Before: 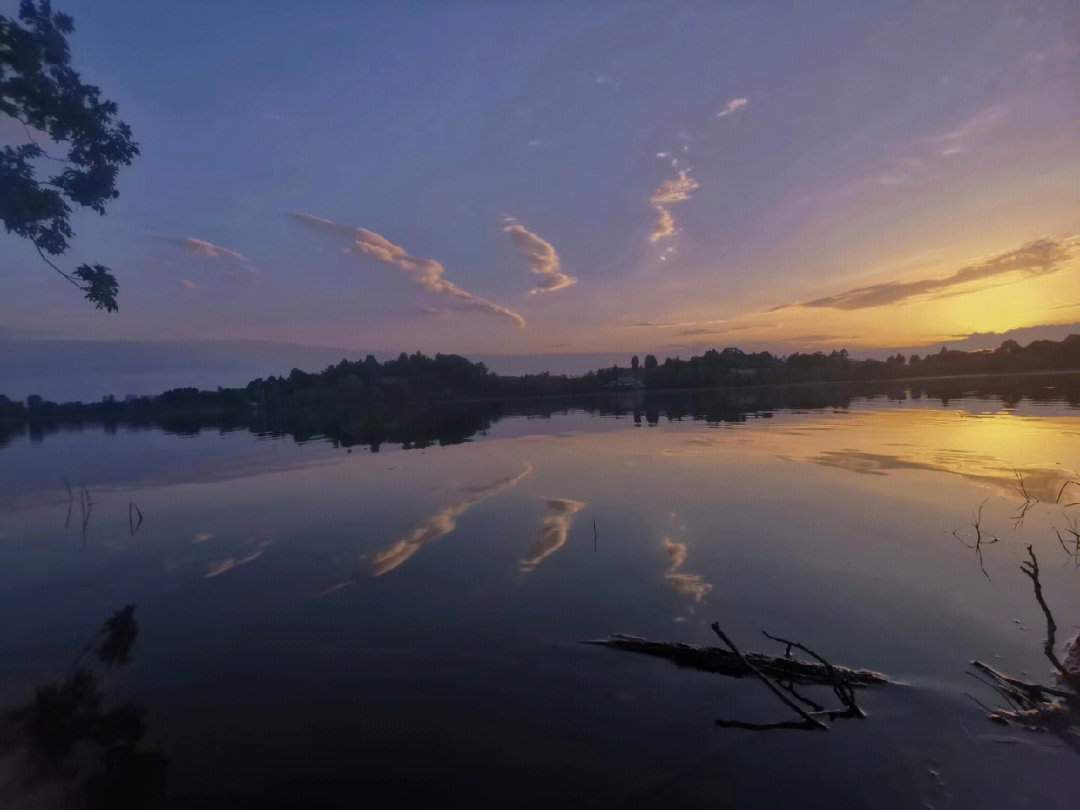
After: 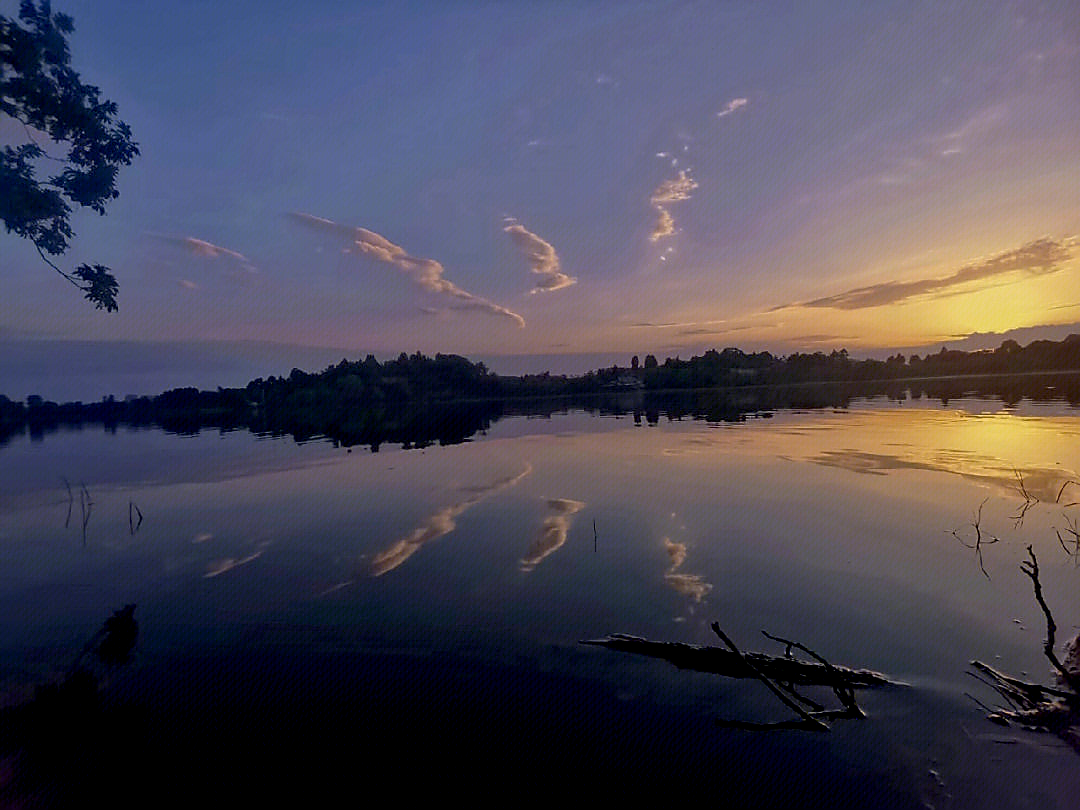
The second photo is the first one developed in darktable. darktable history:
sharpen: radius 1.4, amount 1.25, threshold 0.7
exposure: black level correction 0.011, compensate highlight preservation false
